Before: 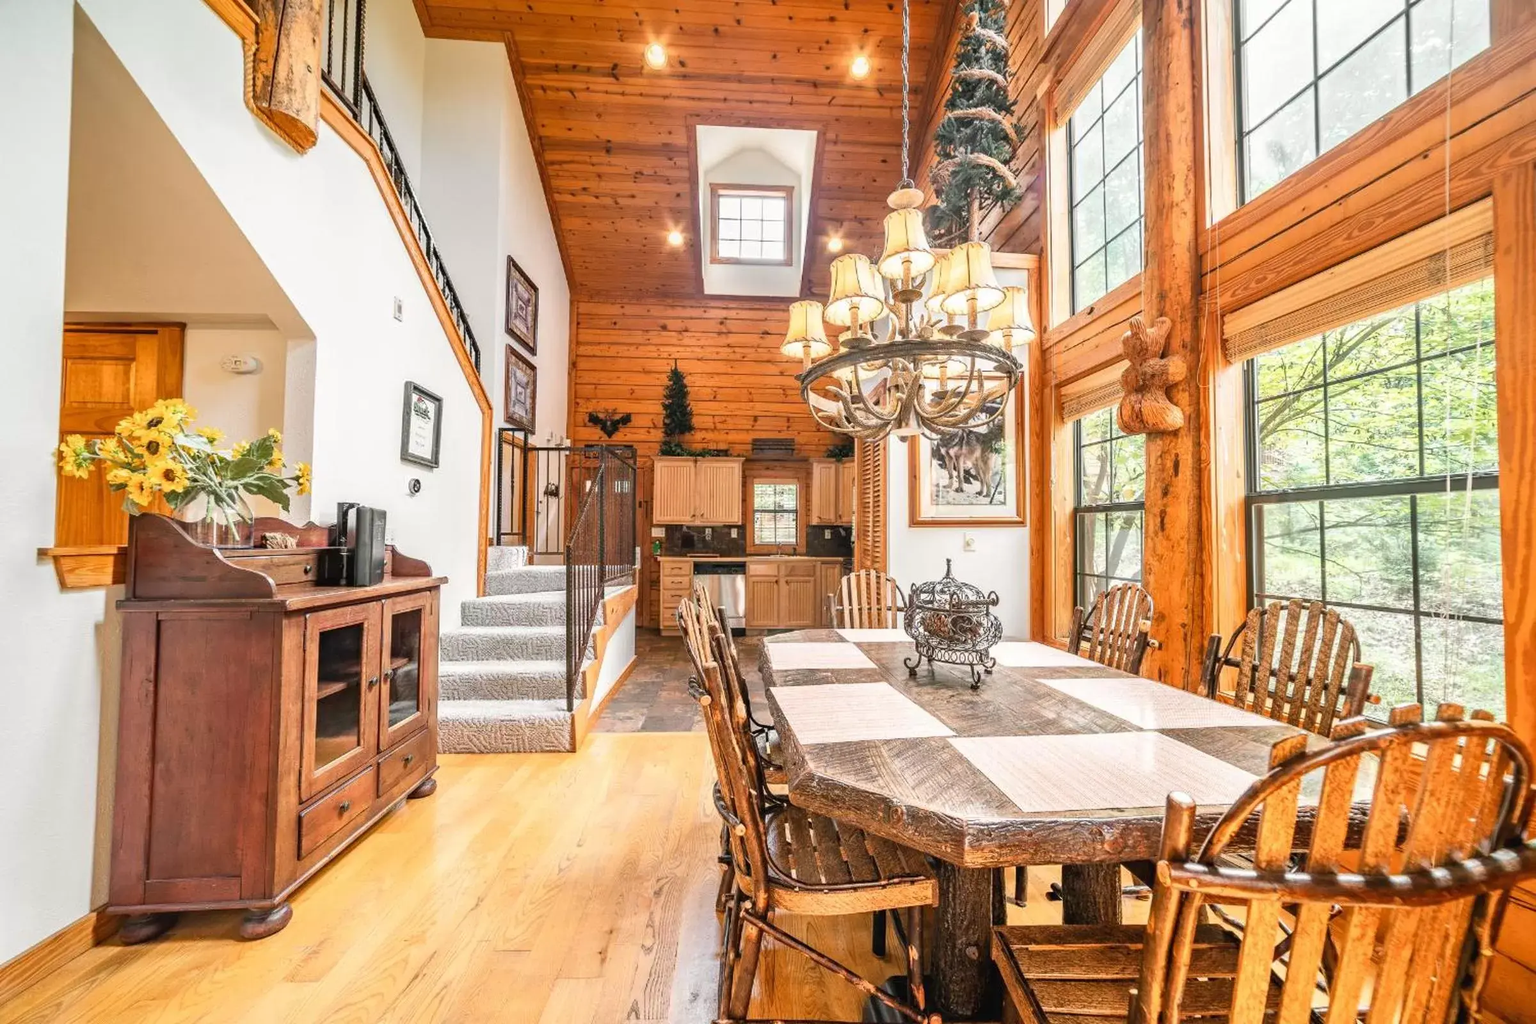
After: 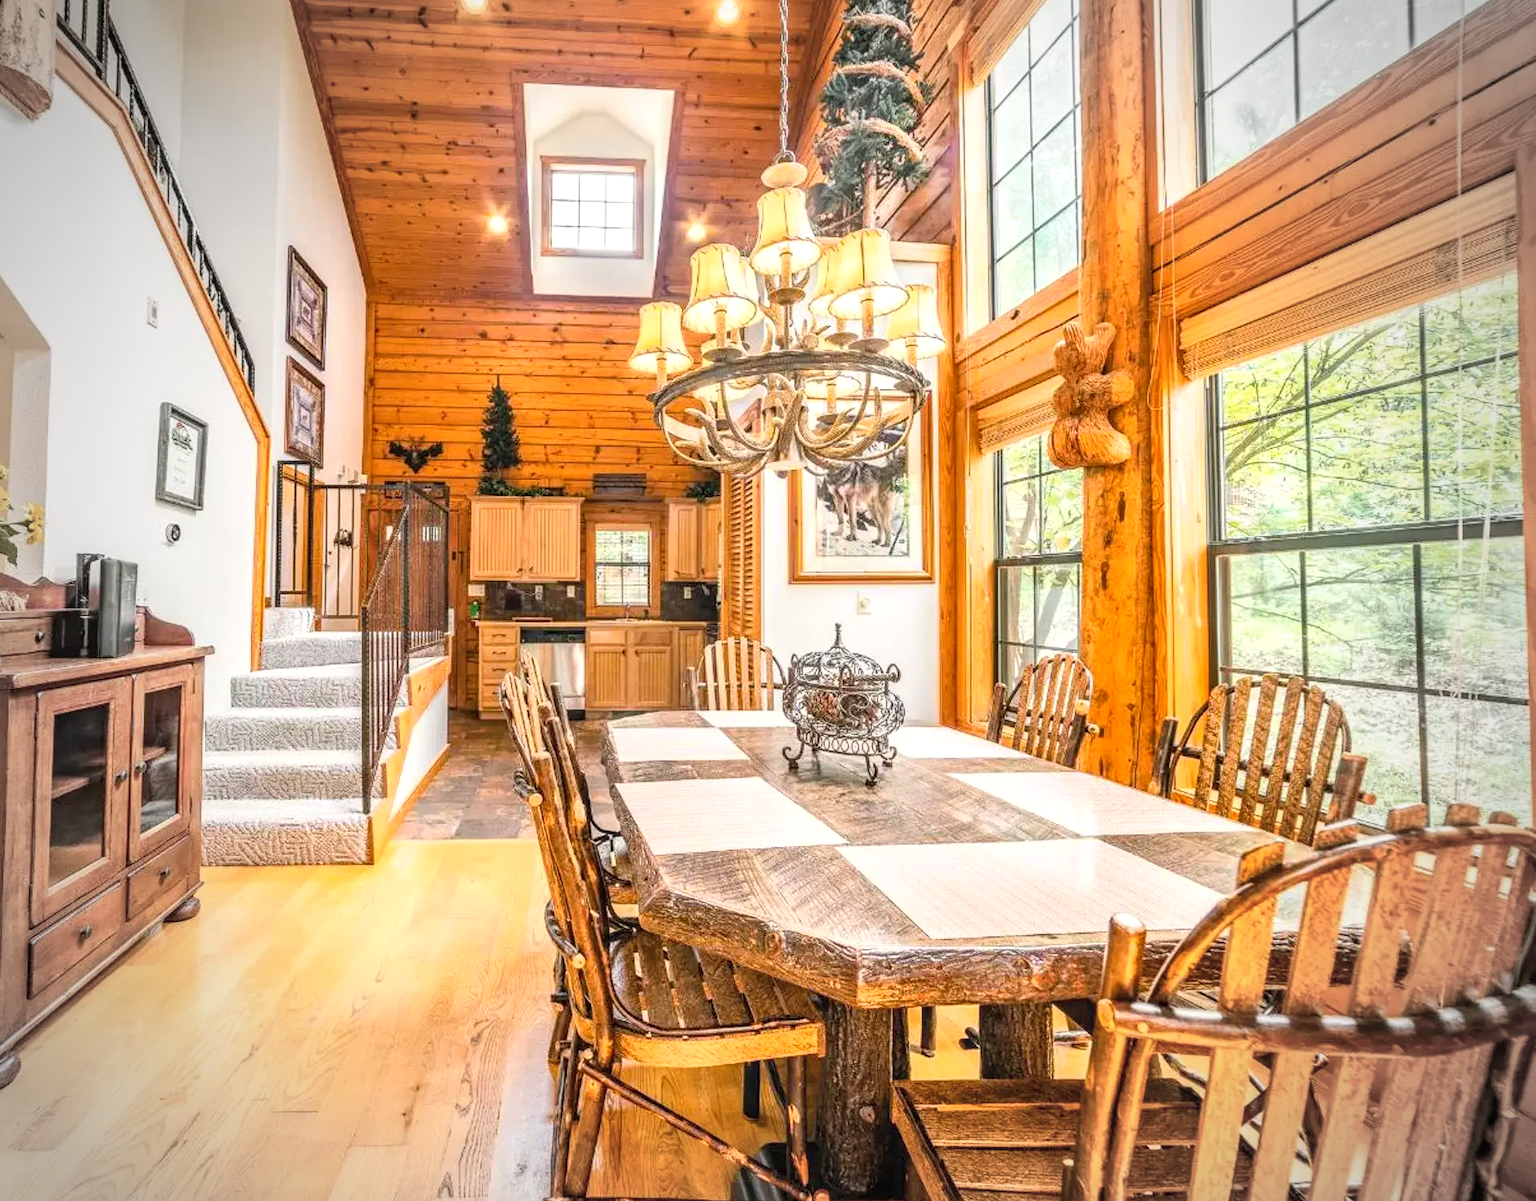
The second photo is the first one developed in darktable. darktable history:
vignetting: fall-off start 67.15%, brightness -0.442, saturation -0.691, width/height ratio 1.011, unbound false
exposure: exposure -0.021 EV, compensate highlight preservation false
tone equalizer: -7 EV 0.18 EV, -6 EV 0.12 EV, -5 EV 0.08 EV, -4 EV 0.04 EV, -2 EV -0.02 EV, -1 EV -0.04 EV, +0 EV -0.06 EV, luminance estimator HSV value / RGB max
crop and rotate: left 17.959%, top 5.771%, right 1.742%
contrast brightness saturation: contrast 0.14, brightness 0.21
local contrast: detail 130%
color balance rgb: perceptual saturation grading › global saturation 20%, global vibrance 20%
